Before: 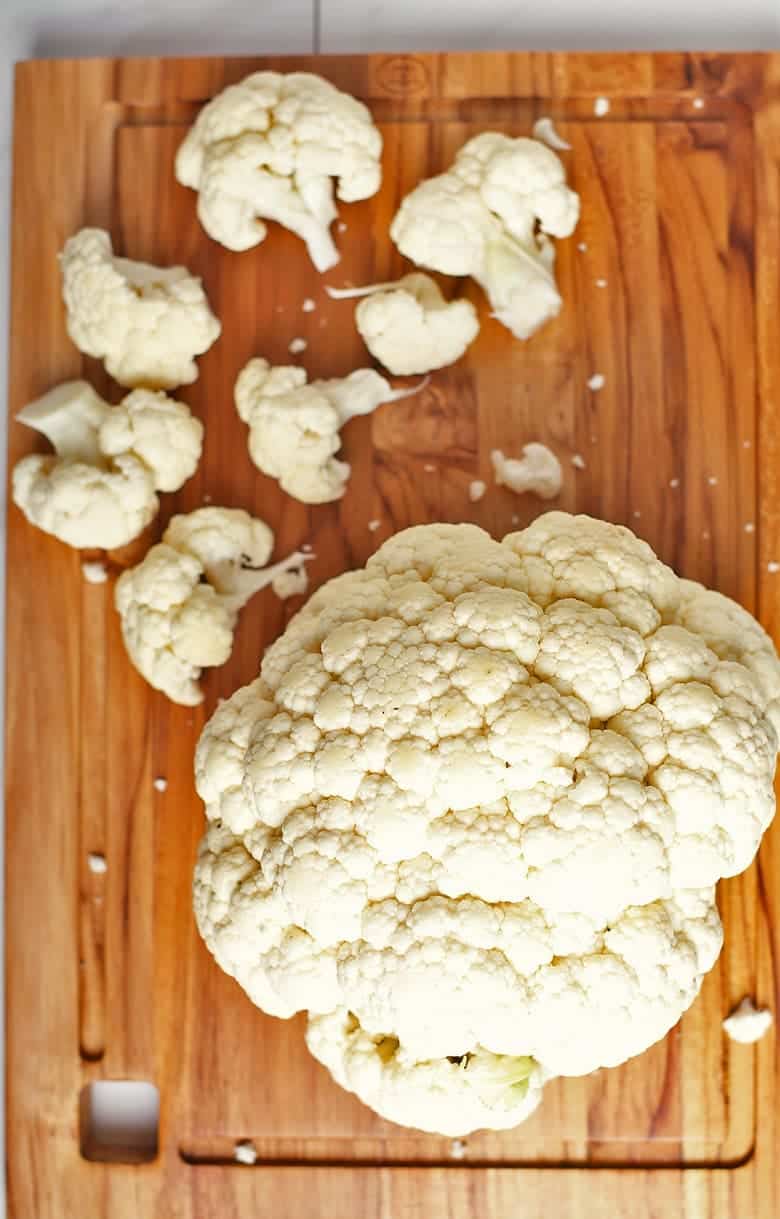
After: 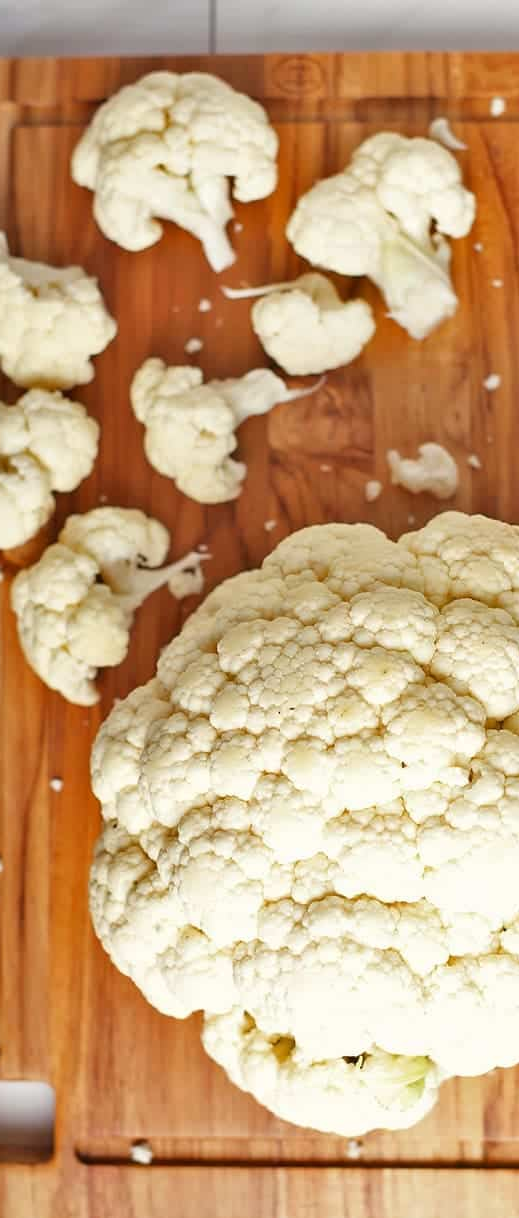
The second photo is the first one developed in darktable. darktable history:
crop and rotate: left 13.354%, right 20.002%
